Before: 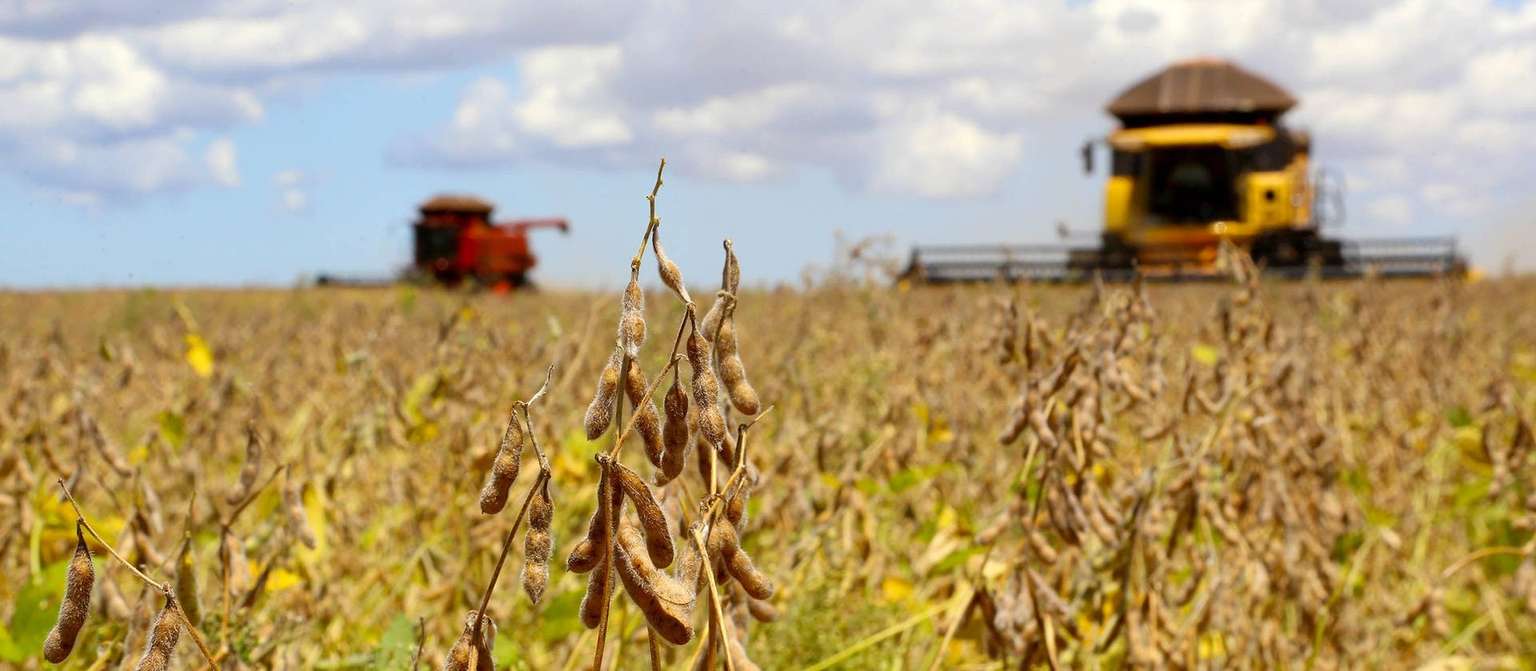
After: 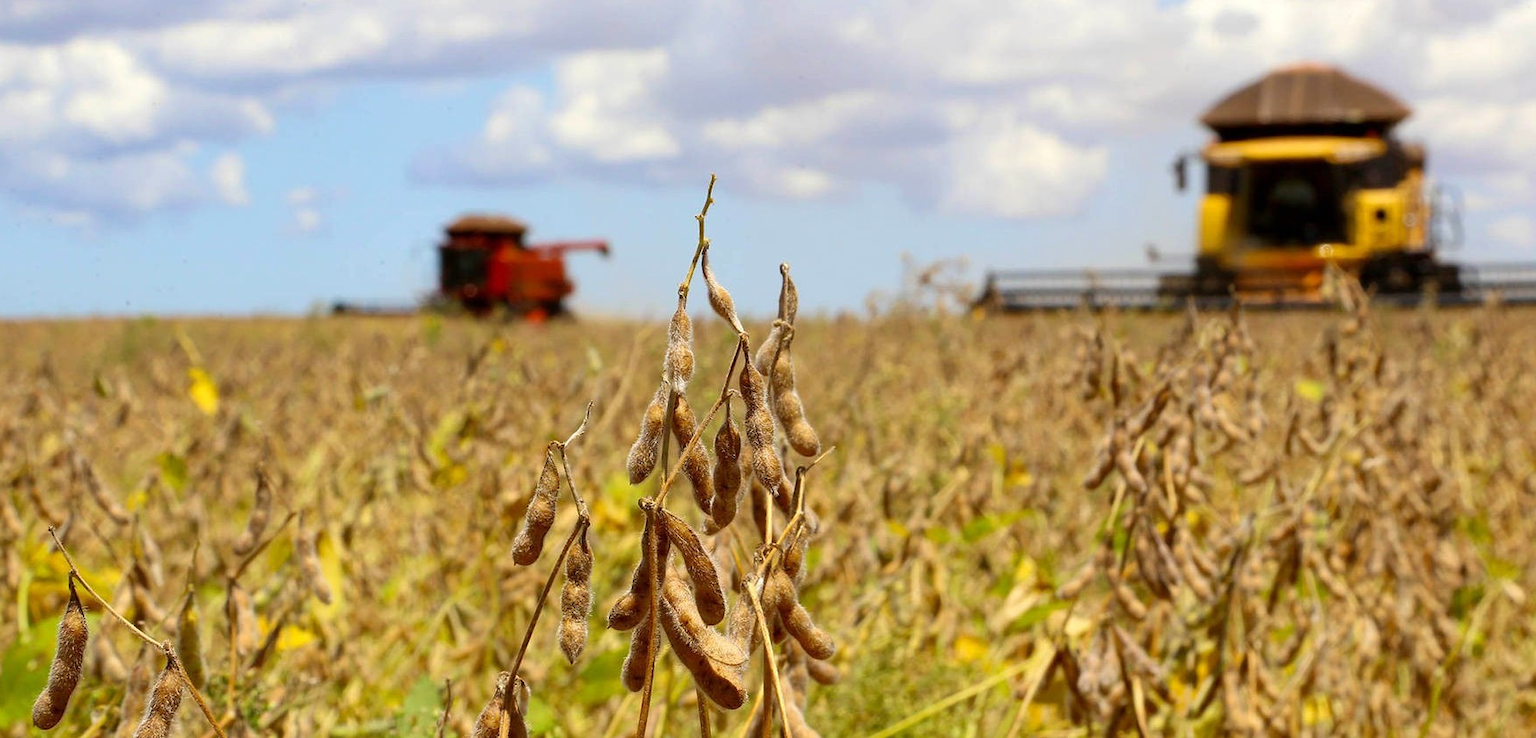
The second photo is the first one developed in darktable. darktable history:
crop and rotate: left 0.983%, right 8.046%
velvia: strength 15.55%
